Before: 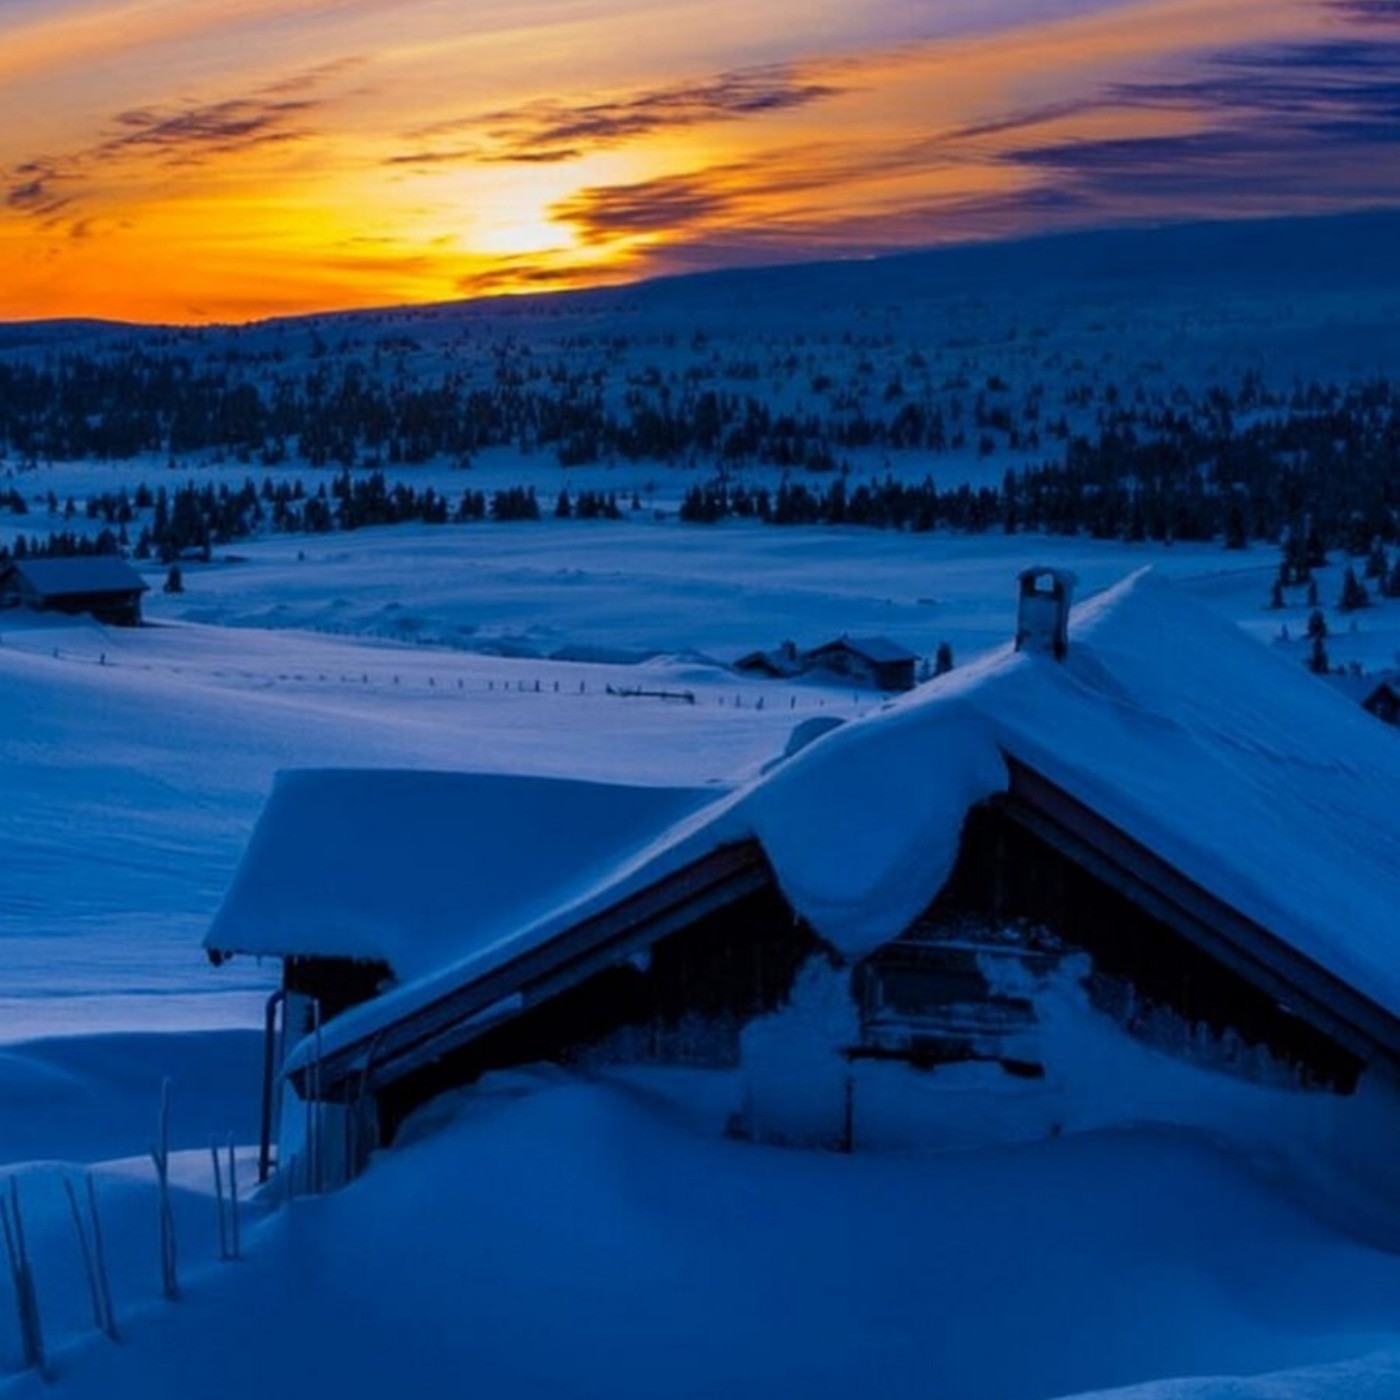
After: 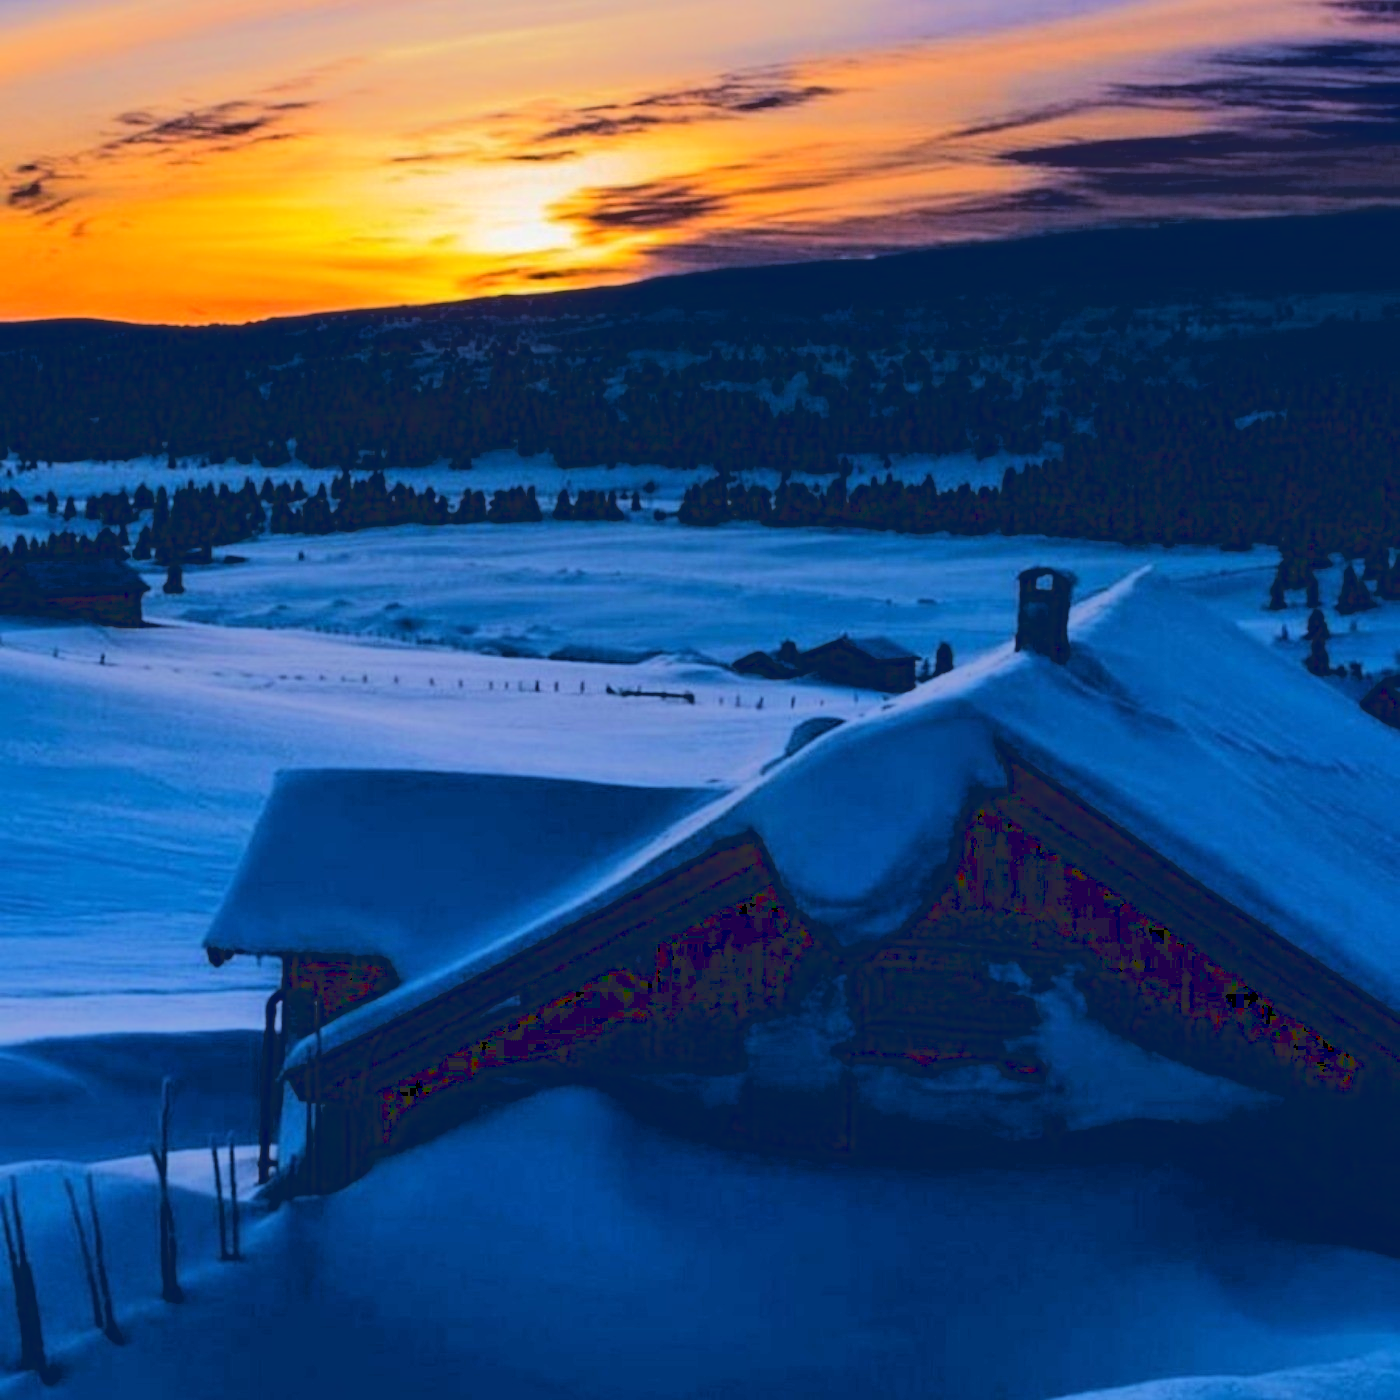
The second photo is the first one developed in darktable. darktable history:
white balance: emerald 1
base curve: curves: ch0 [(0.065, 0.026) (0.236, 0.358) (0.53, 0.546) (0.777, 0.841) (0.924, 0.992)], preserve colors average RGB
